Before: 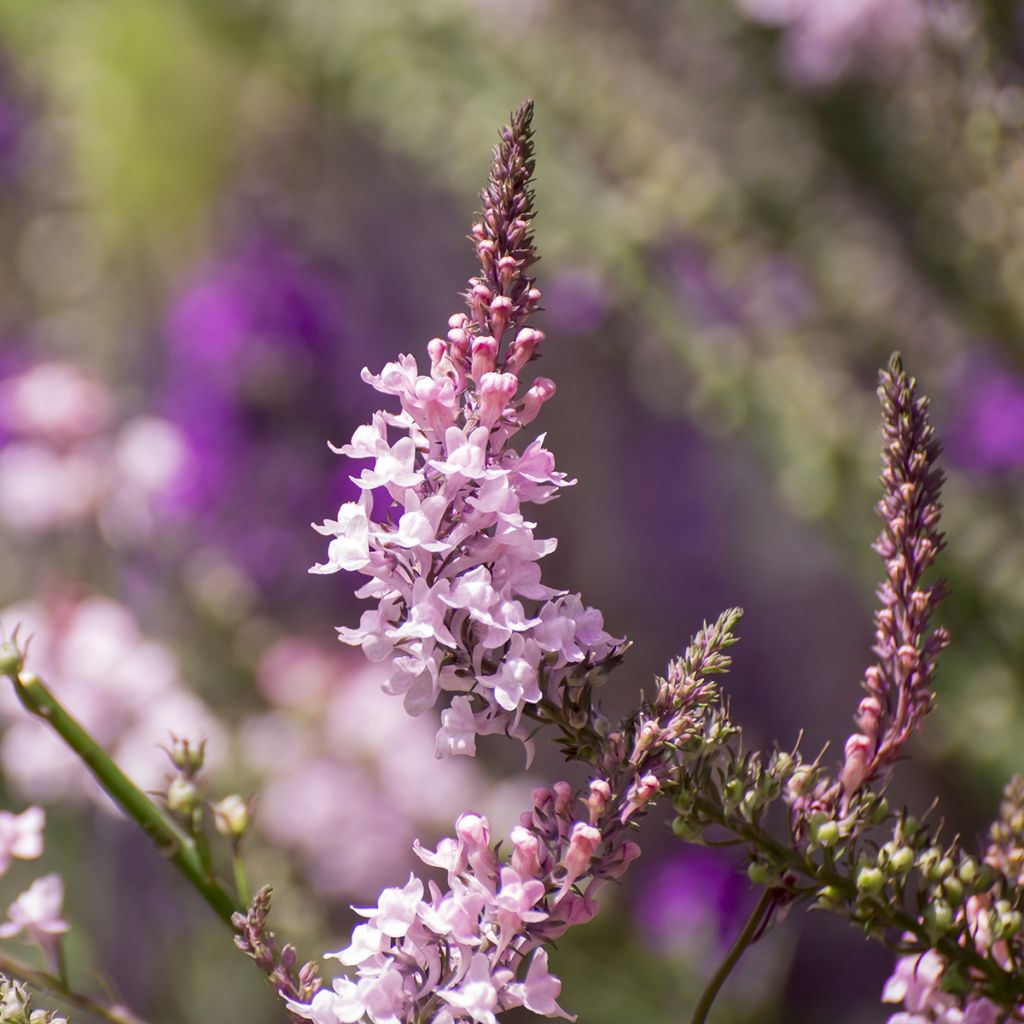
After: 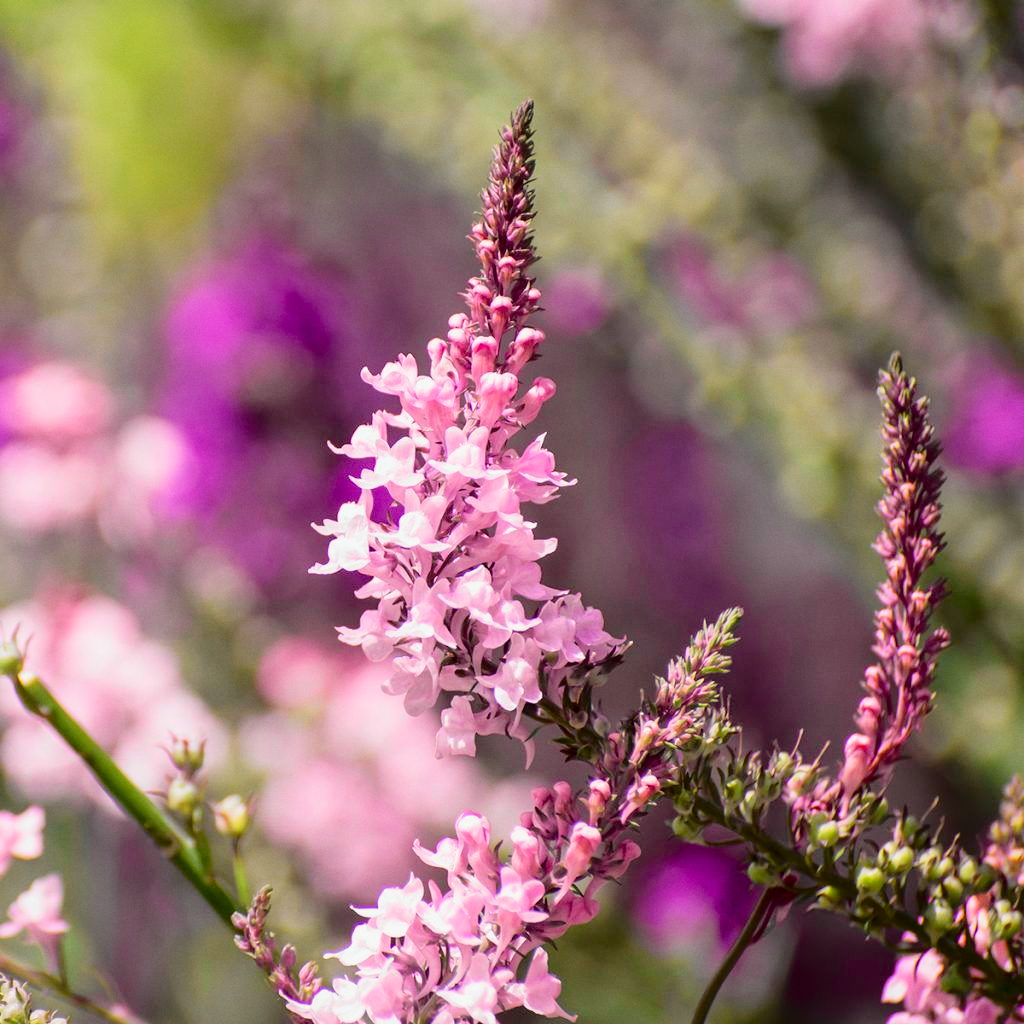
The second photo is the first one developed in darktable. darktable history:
grain: coarseness 14.57 ISO, strength 8.8%
tone curve: curves: ch0 [(0, 0) (0.135, 0.09) (0.326, 0.386) (0.489, 0.573) (0.663, 0.749) (0.854, 0.897) (1, 0.974)]; ch1 [(0, 0) (0.366, 0.367) (0.475, 0.453) (0.494, 0.493) (0.504, 0.497) (0.544, 0.569) (0.562, 0.605) (0.622, 0.694) (1, 1)]; ch2 [(0, 0) (0.333, 0.346) (0.375, 0.375) (0.424, 0.43) (0.476, 0.492) (0.502, 0.503) (0.533, 0.534) (0.572, 0.603) (0.605, 0.656) (0.641, 0.709) (1, 1)], color space Lab, independent channels, preserve colors none
